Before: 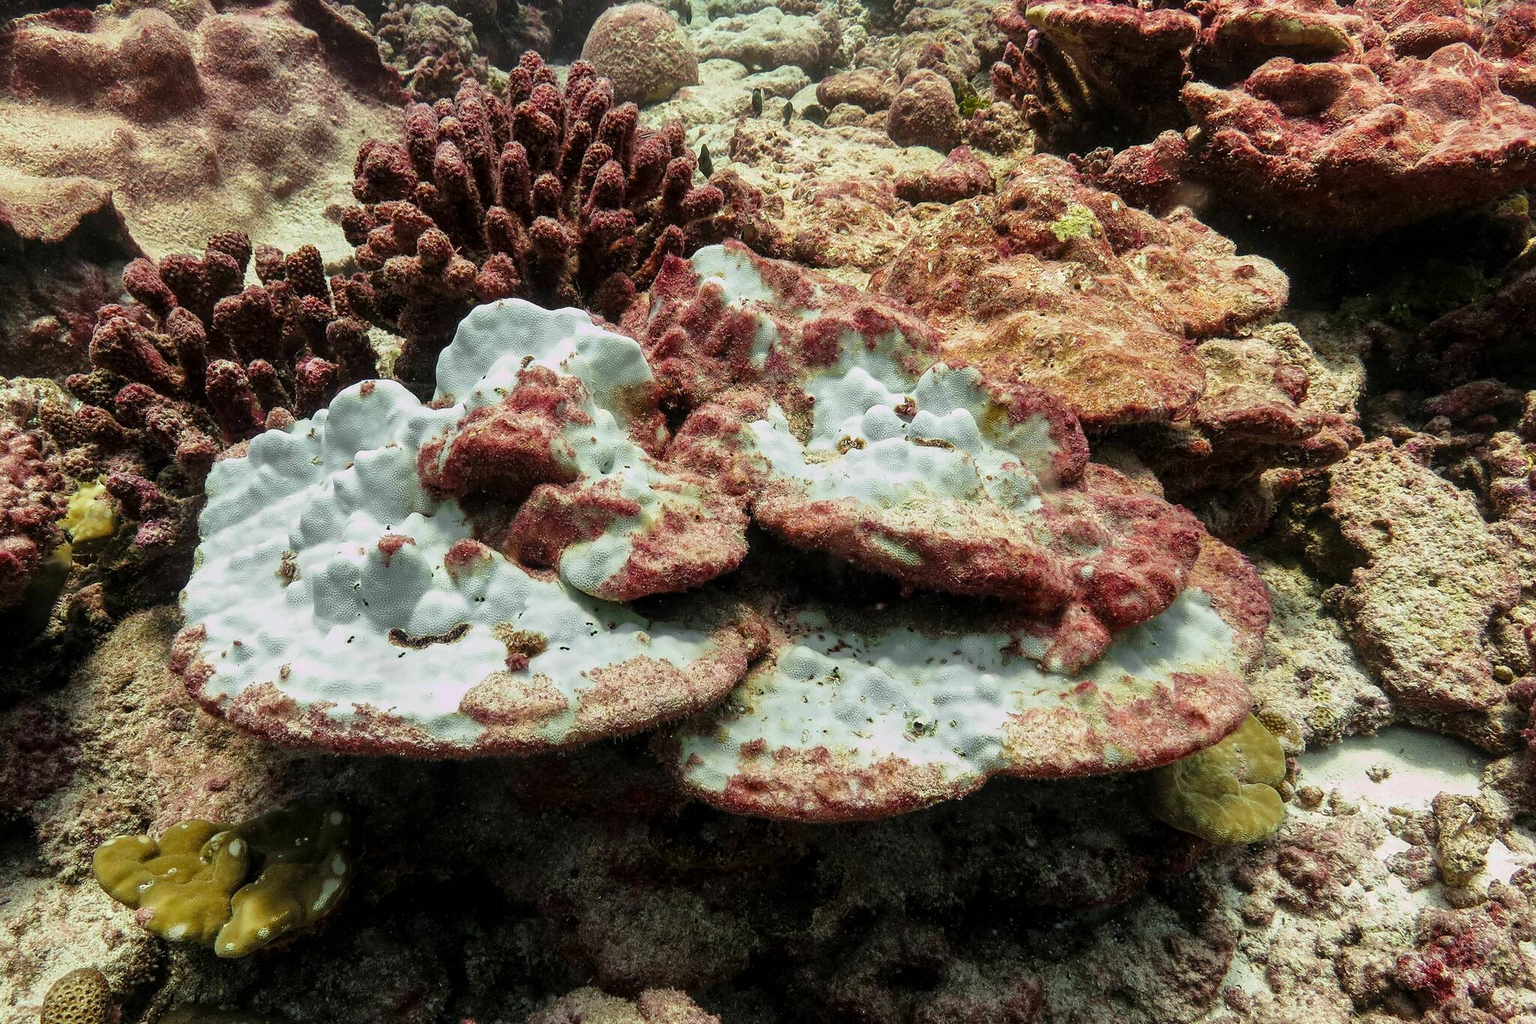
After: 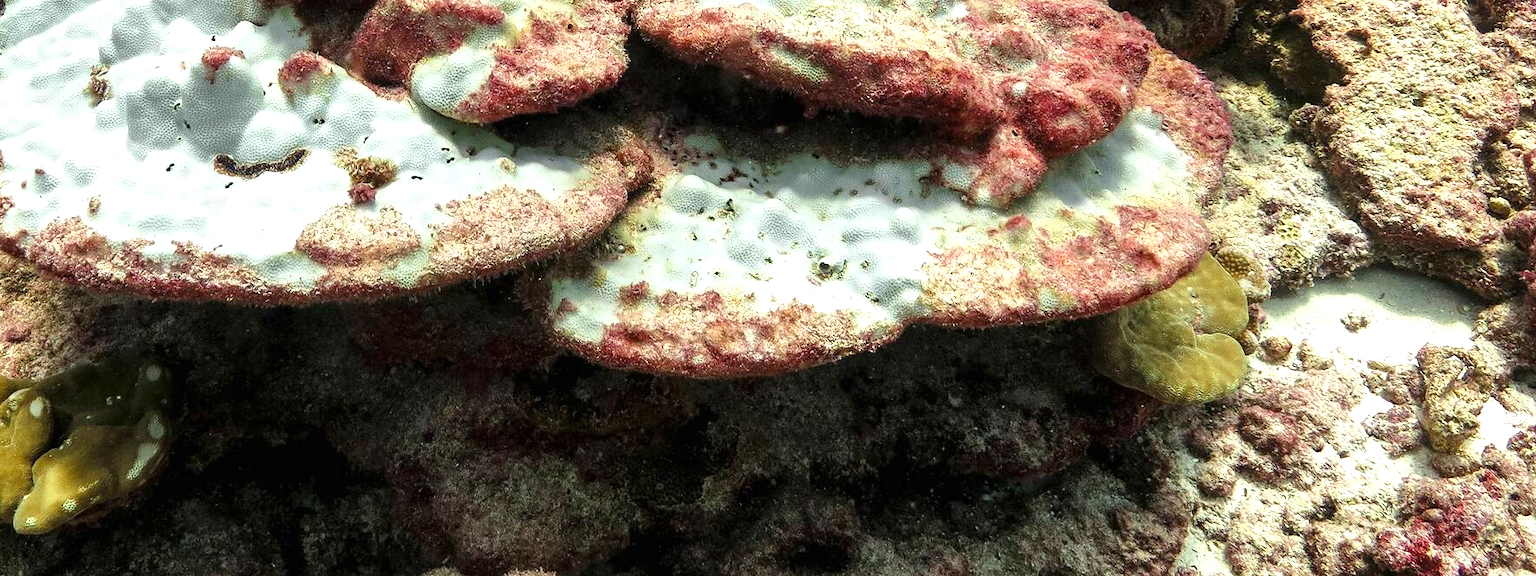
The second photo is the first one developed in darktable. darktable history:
crop and rotate: left 13.271%, top 48.333%, bottom 2.841%
exposure: black level correction 0, exposure 0.692 EV, compensate highlight preservation false
